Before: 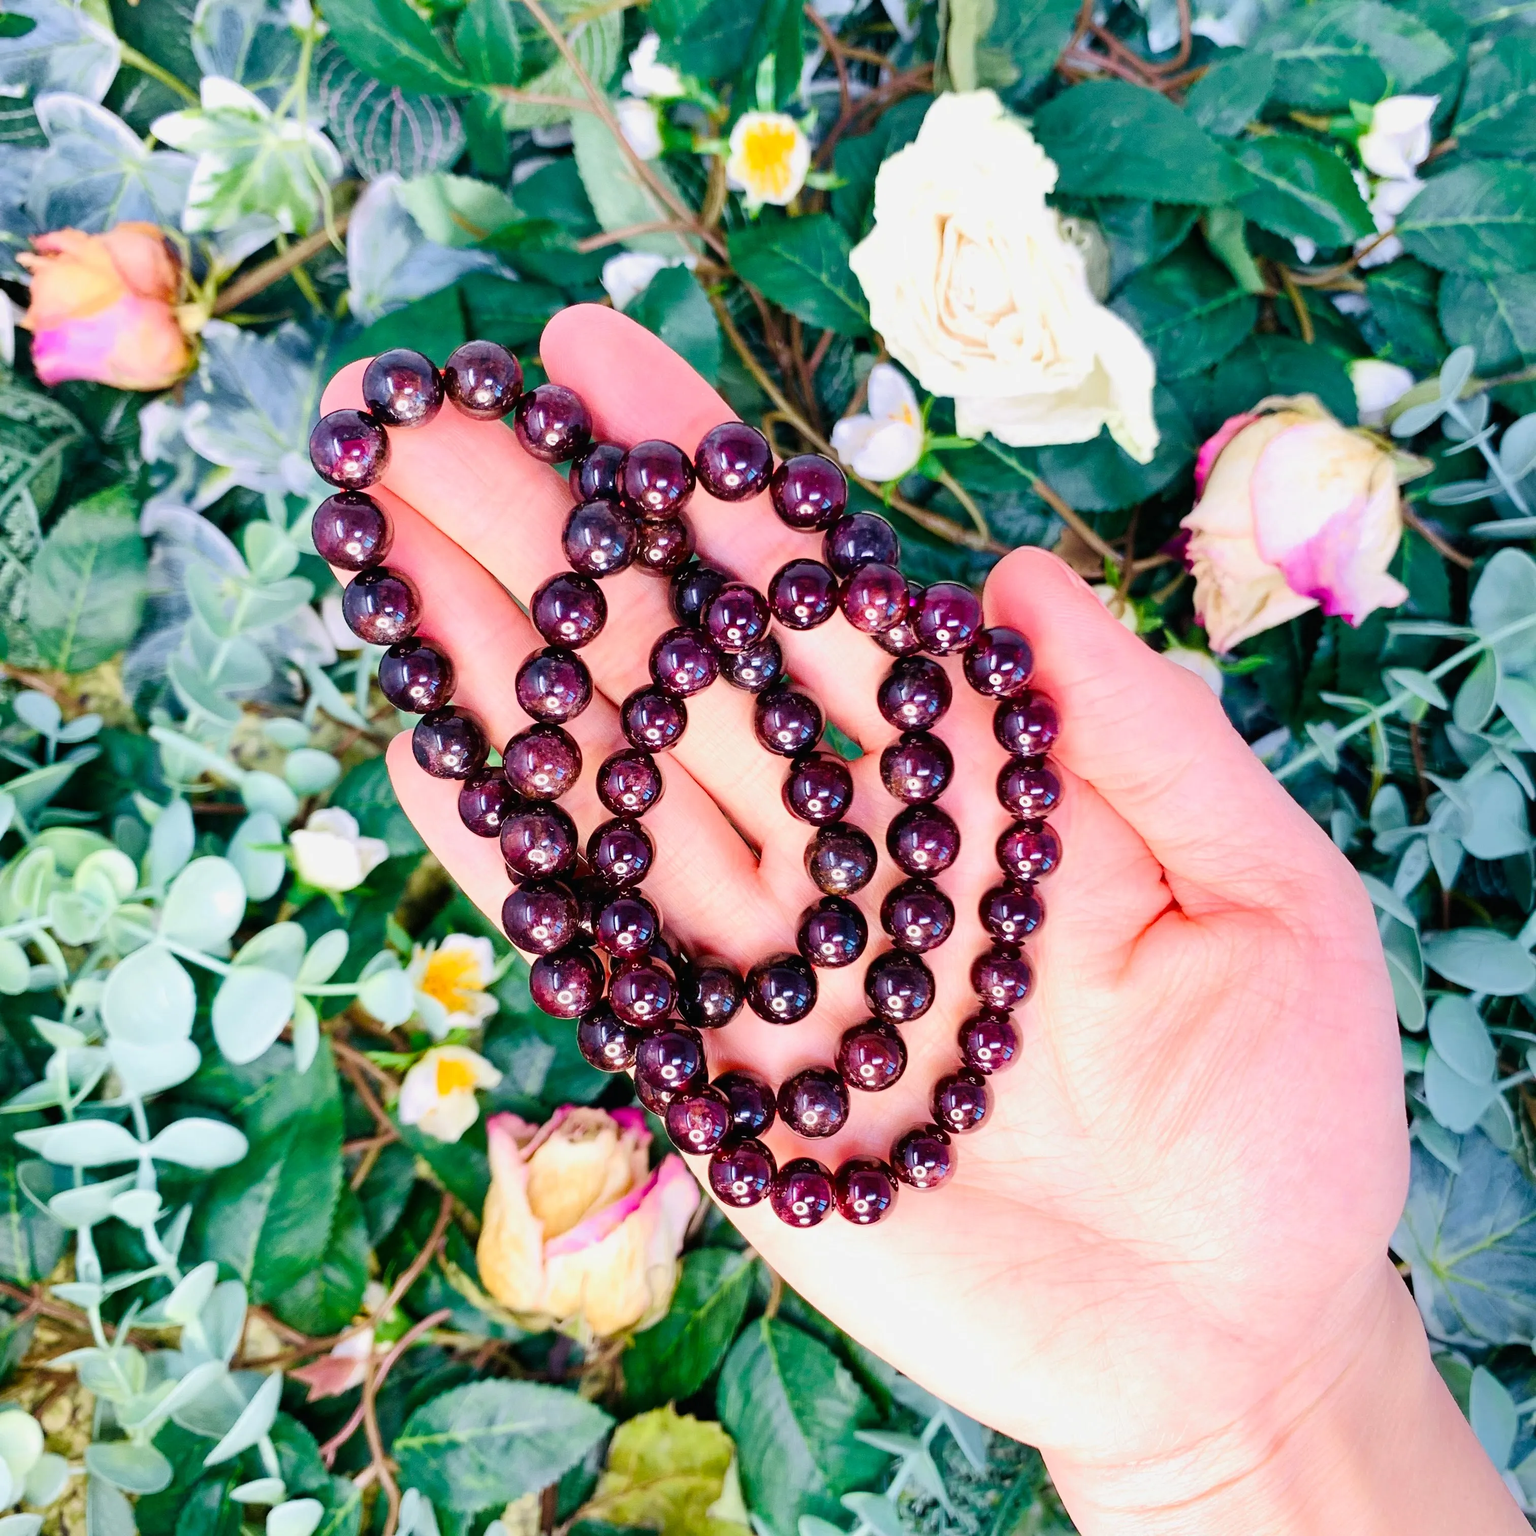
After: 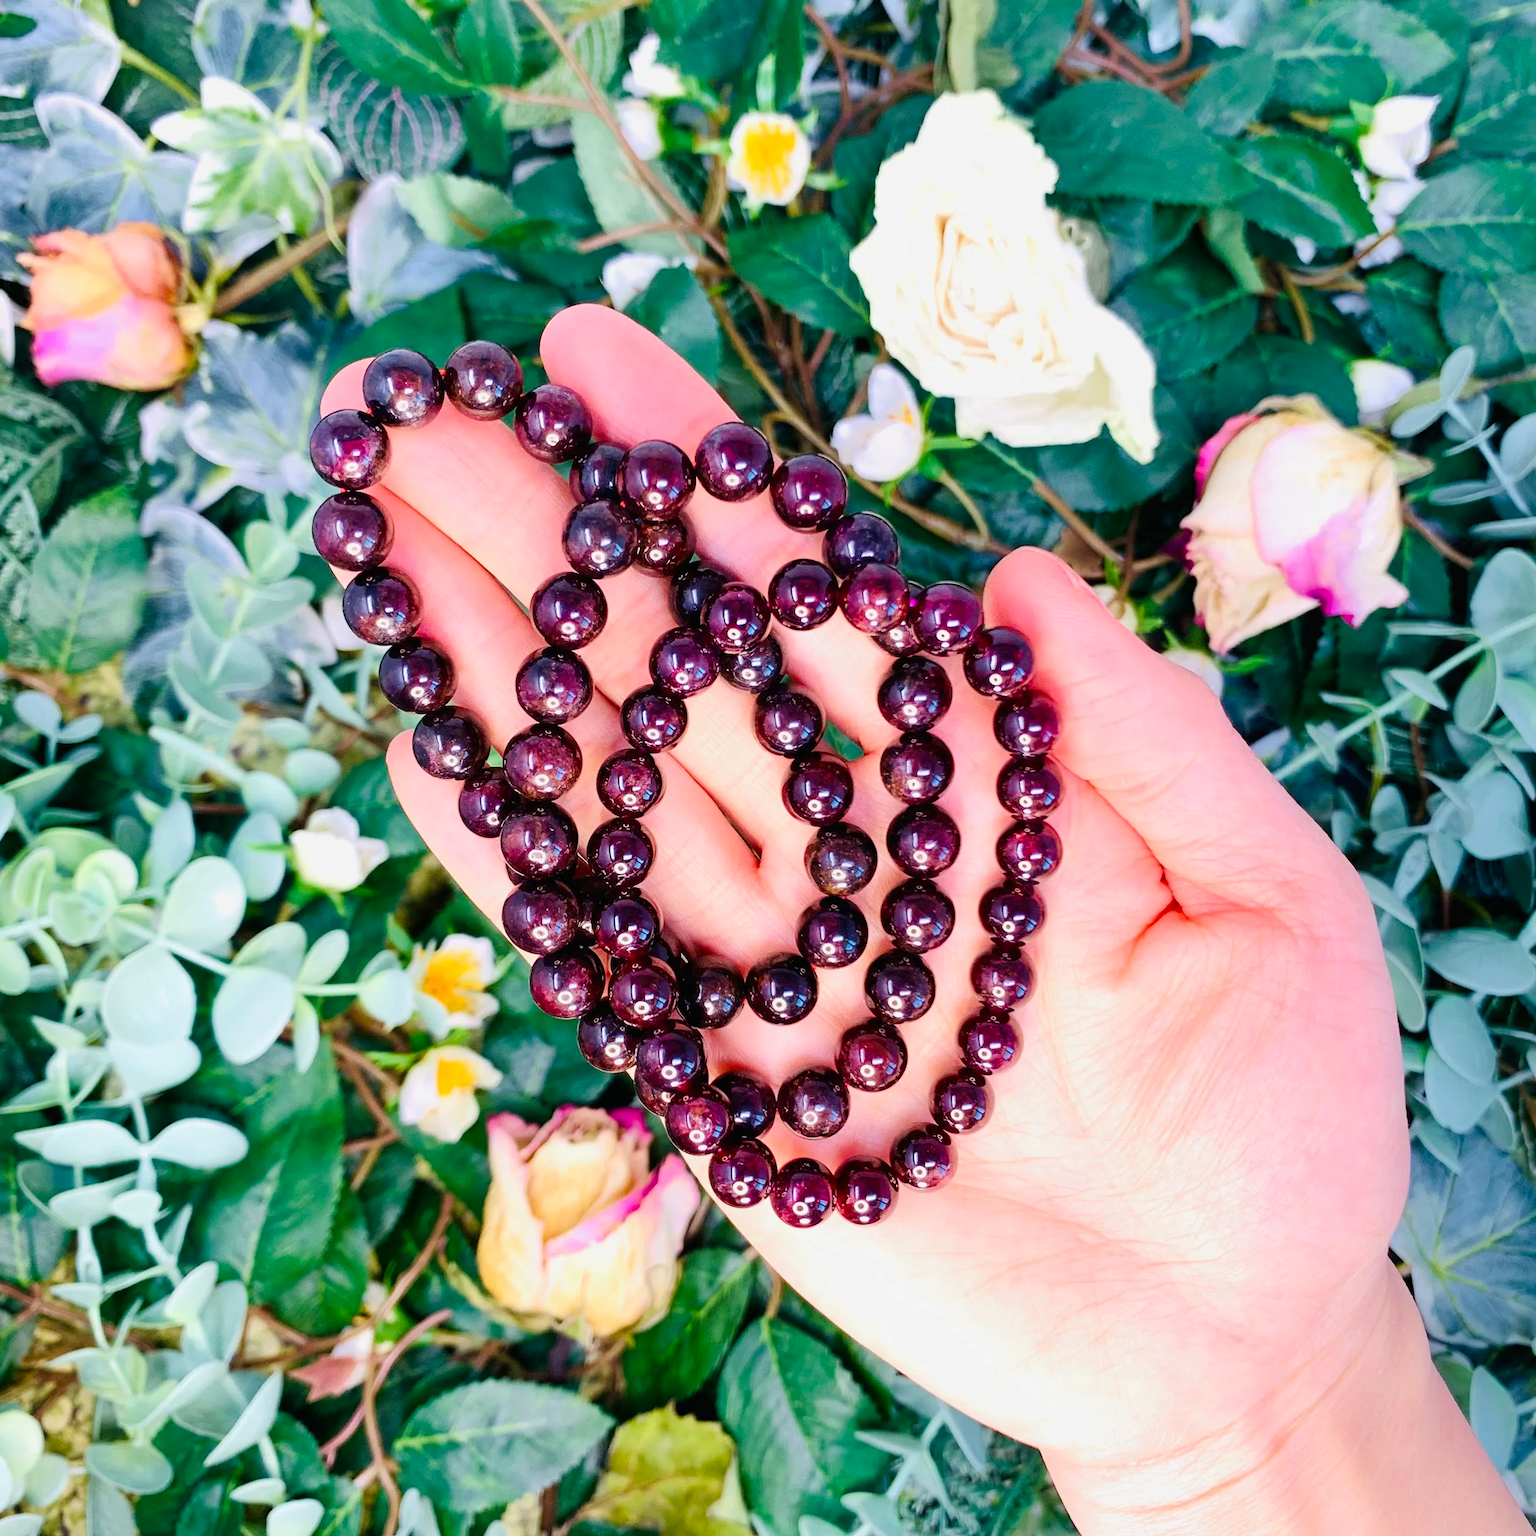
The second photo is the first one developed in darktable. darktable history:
color correction: highlights b* -0.04, saturation 1.06
